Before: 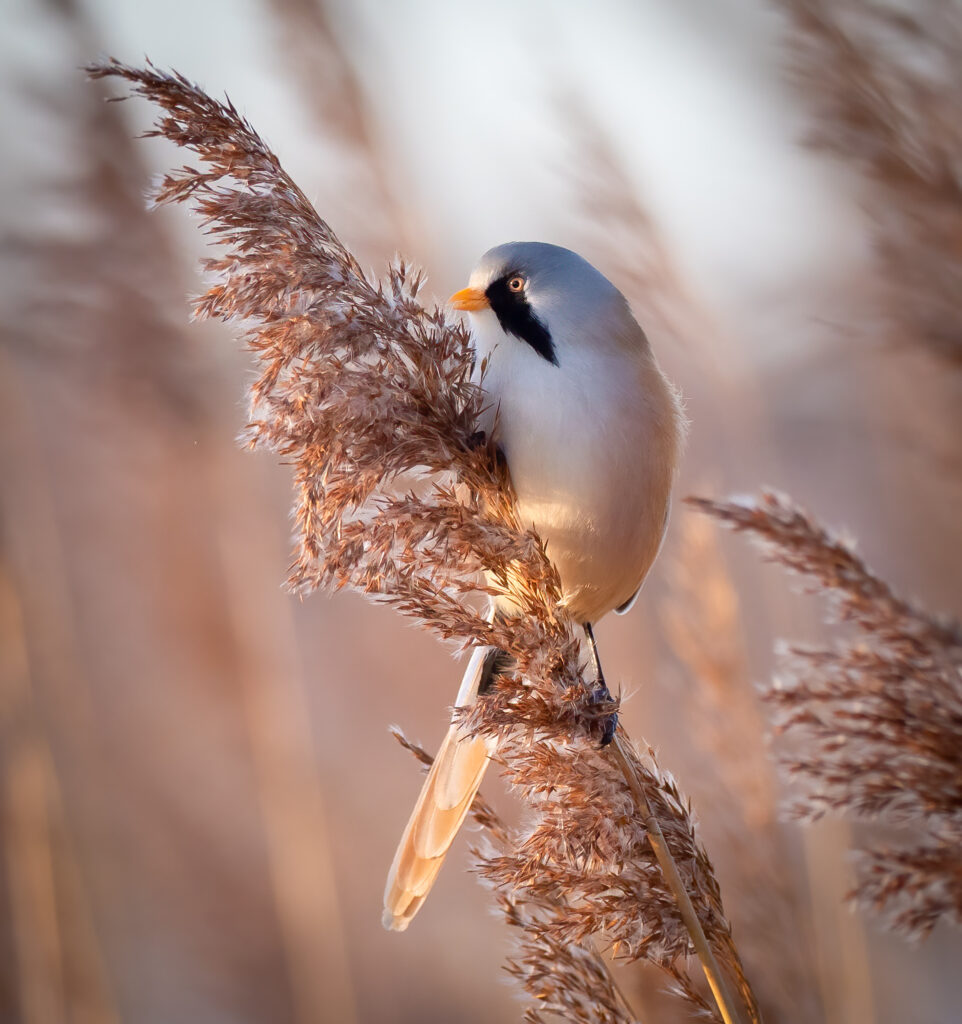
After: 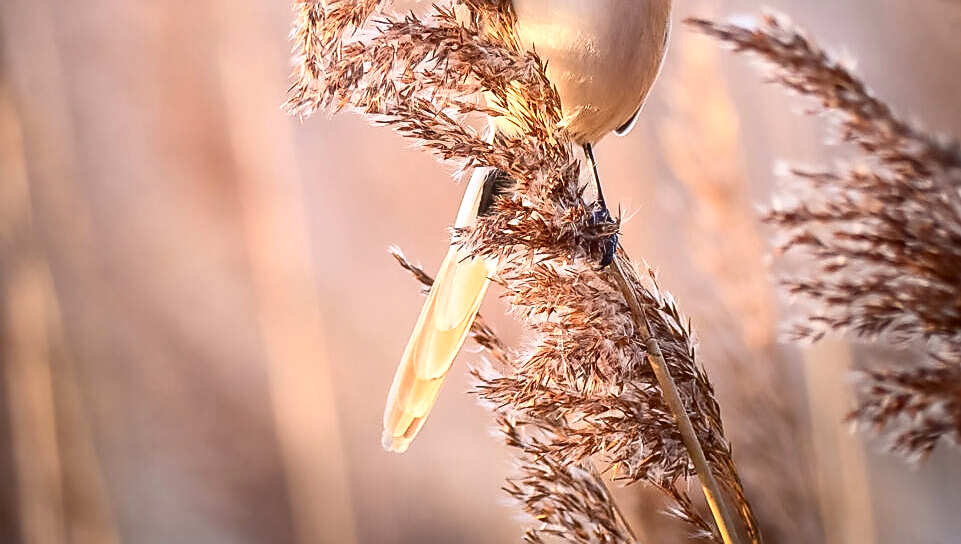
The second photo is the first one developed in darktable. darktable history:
crop and rotate: top 46.796%, right 0.051%
exposure: black level correction 0, exposure 0.498 EV, compensate highlight preservation false
sharpen: radius 1.357, amount 1.239, threshold 0.69
local contrast: detail 109%
contrast brightness saturation: contrast 0.278
